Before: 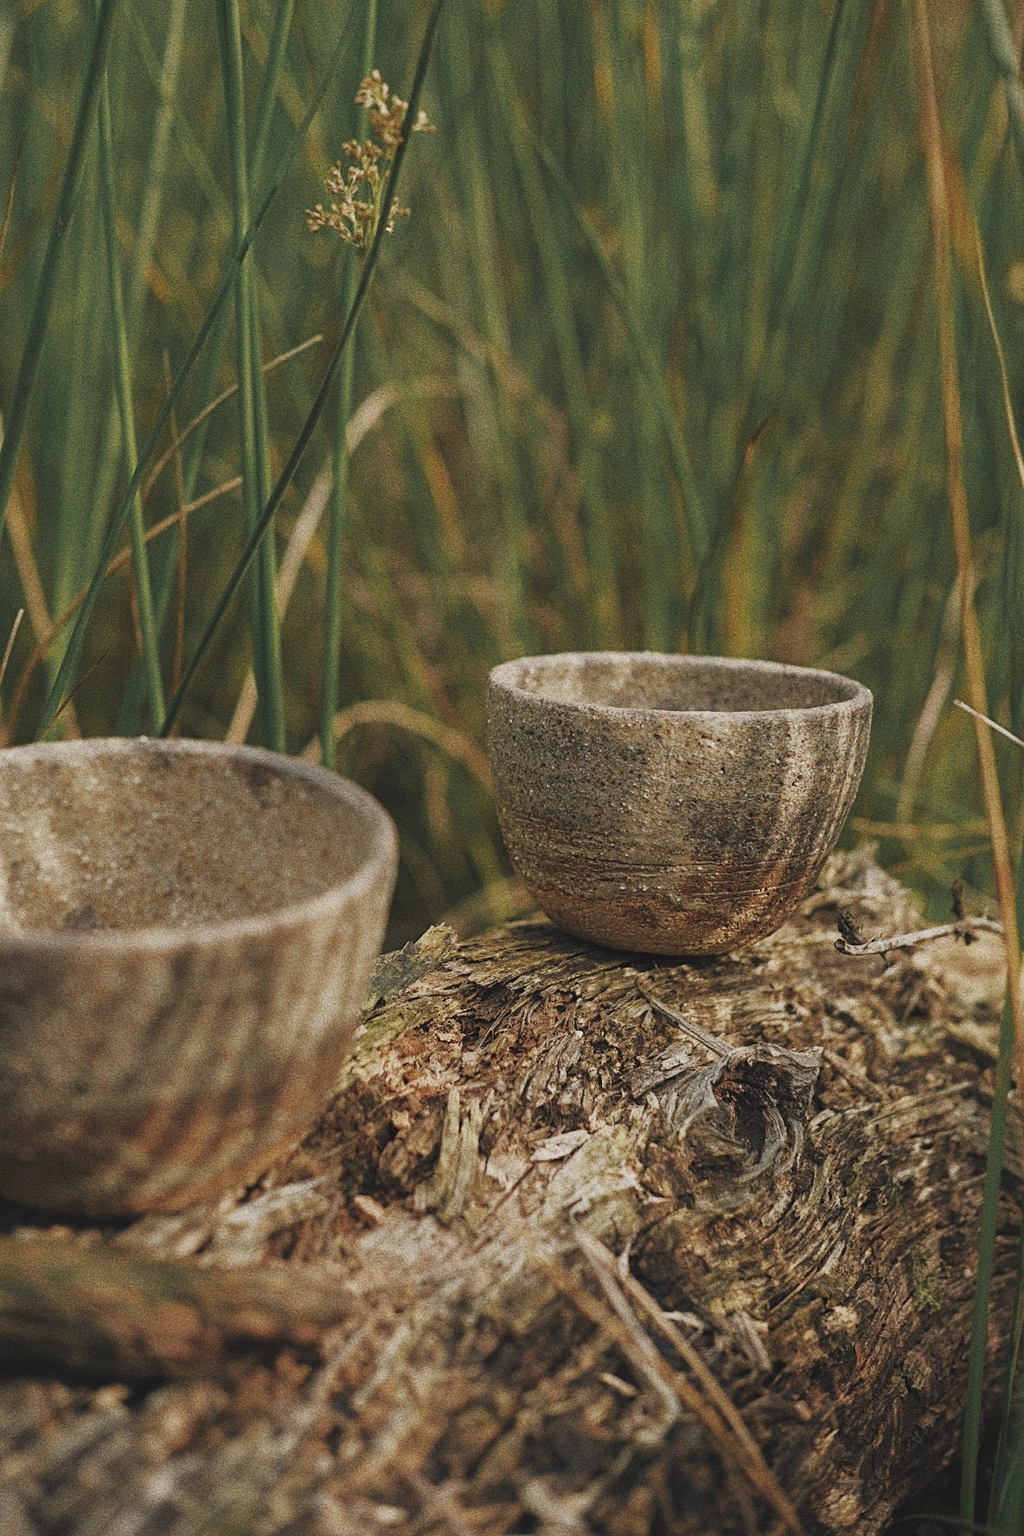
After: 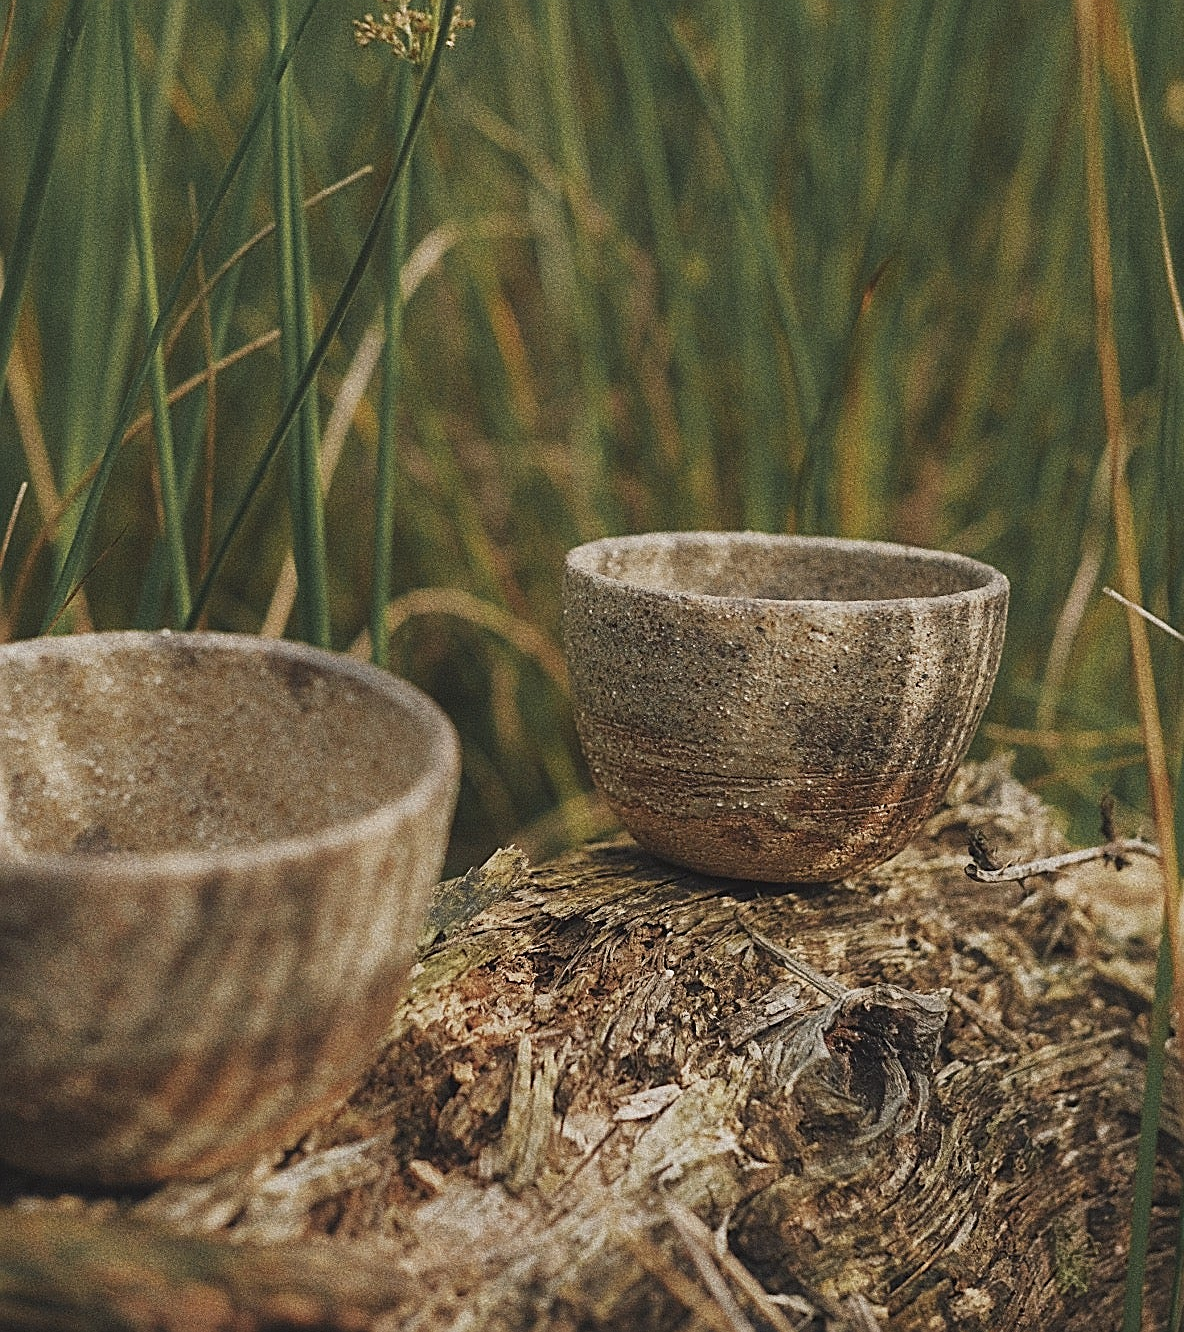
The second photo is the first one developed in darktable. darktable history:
crop and rotate: top 12.5%, bottom 12.5%
sharpen: on, module defaults
